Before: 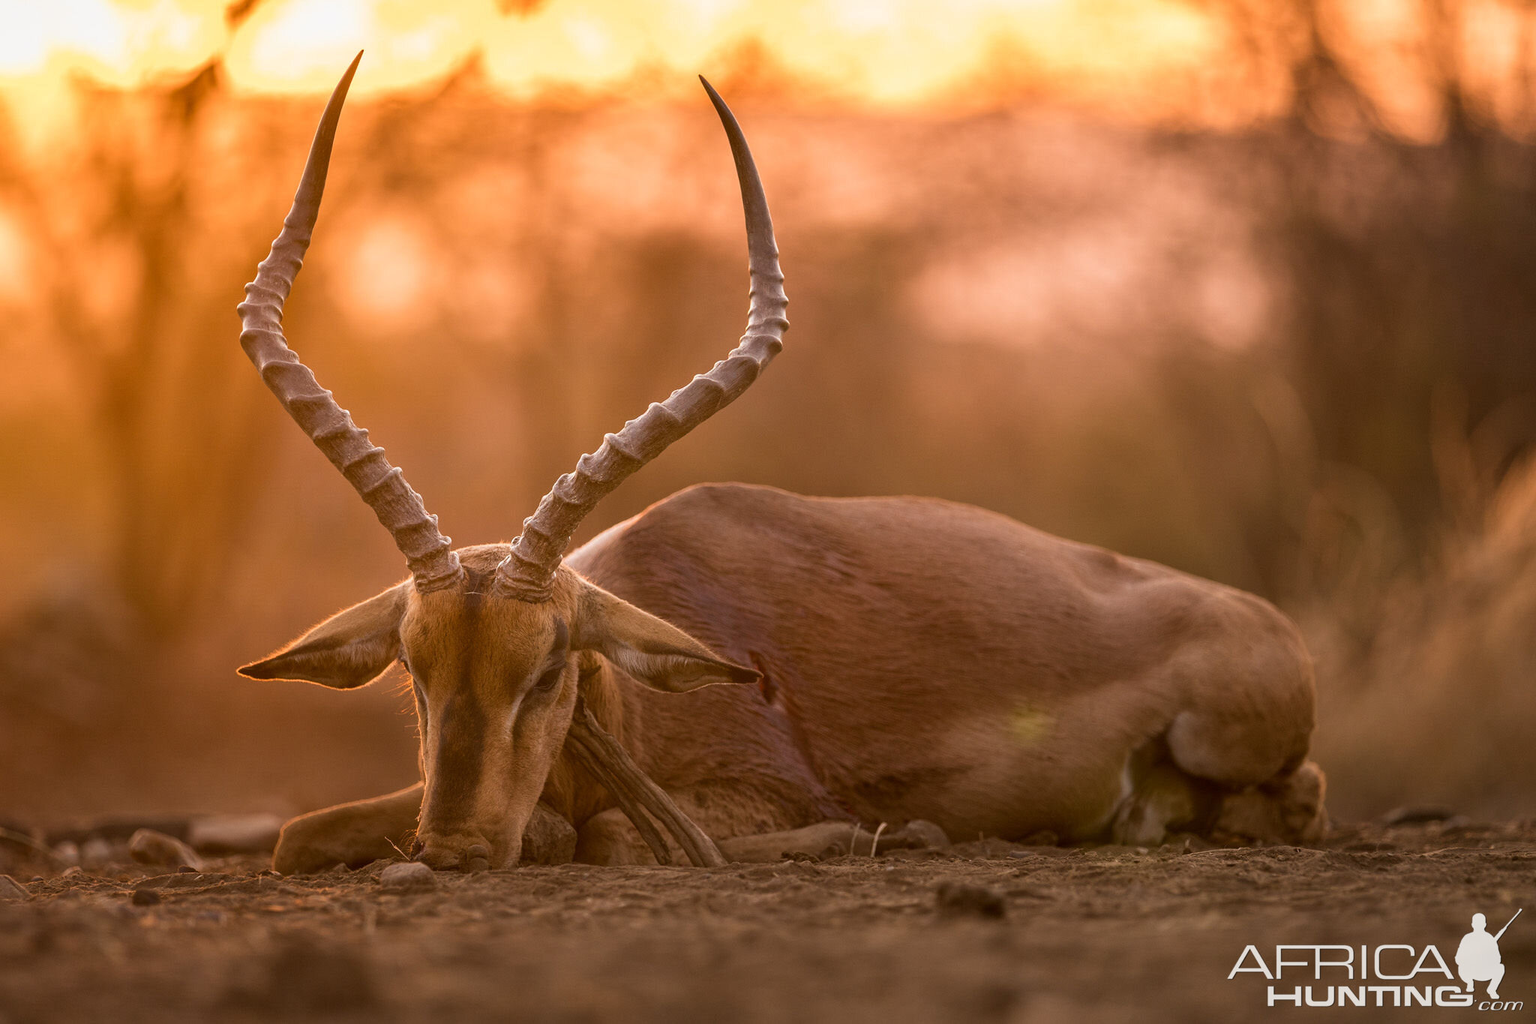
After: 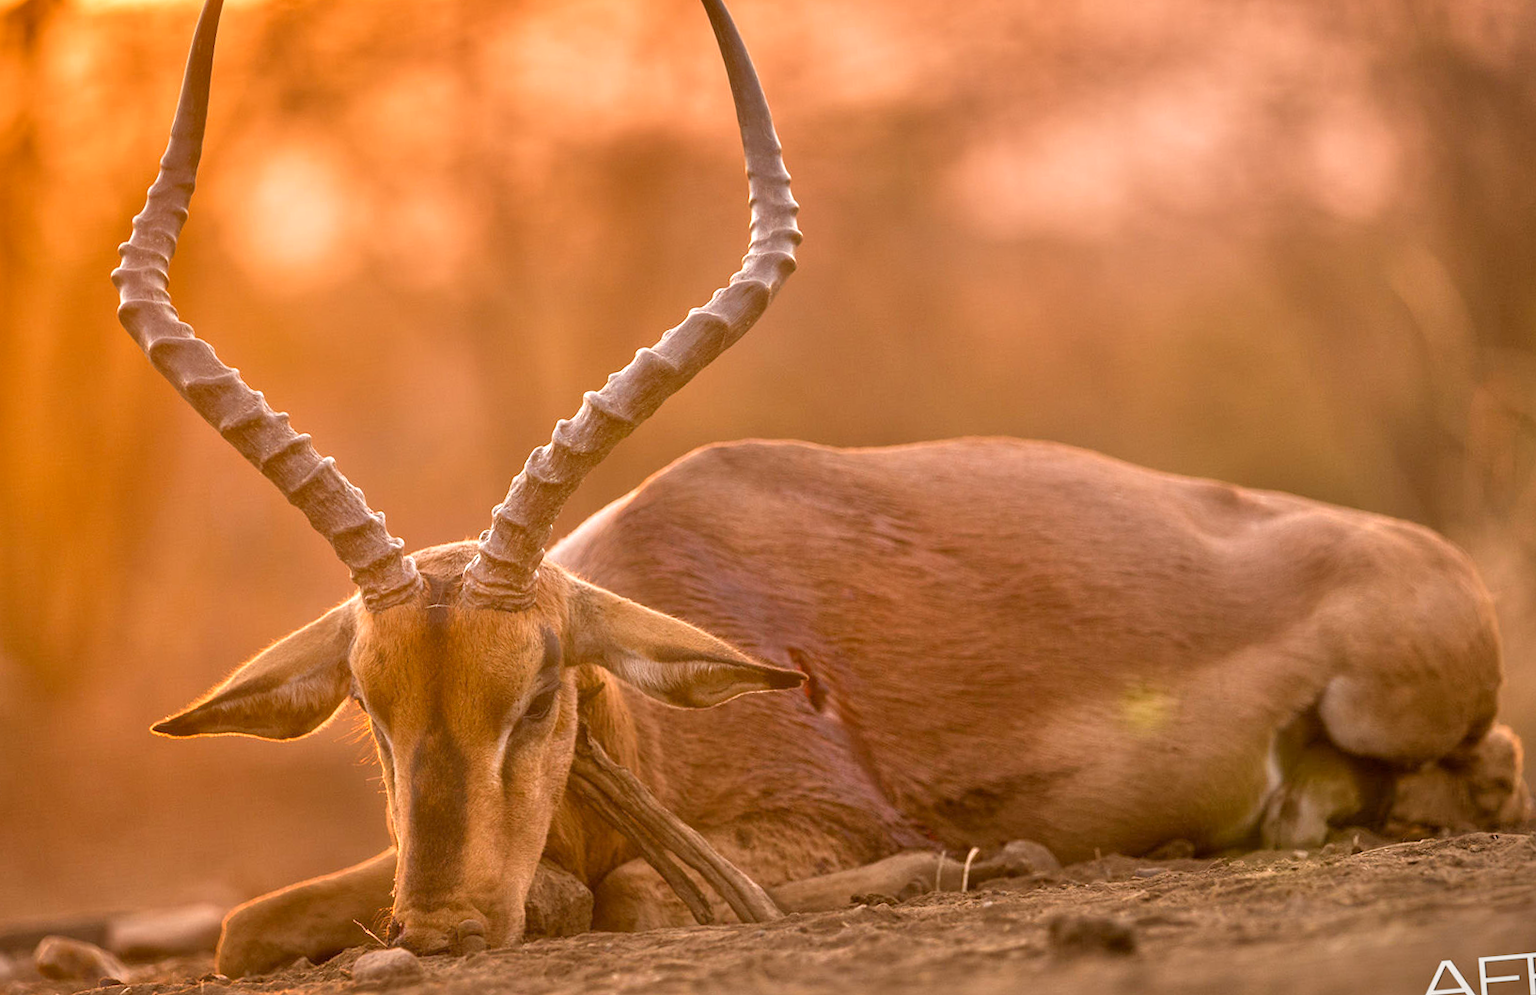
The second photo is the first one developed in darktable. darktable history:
vibrance: on, module defaults
tone equalizer: -7 EV 0.15 EV, -6 EV 0.6 EV, -5 EV 1.15 EV, -4 EV 1.33 EV, -3 EV 1.15 EV, -2 EV 0.6 EV, -1 EV 0.15 EV, mask exposure compensation -0.5 EV
rotate and perspective: rotation -5°, crop left 0.05, crop right 0.952, crop top 0.11, crop bottom 0.89
crop: left 6.446%, top 8.188%, right 9.538%, bottom 3.548%
